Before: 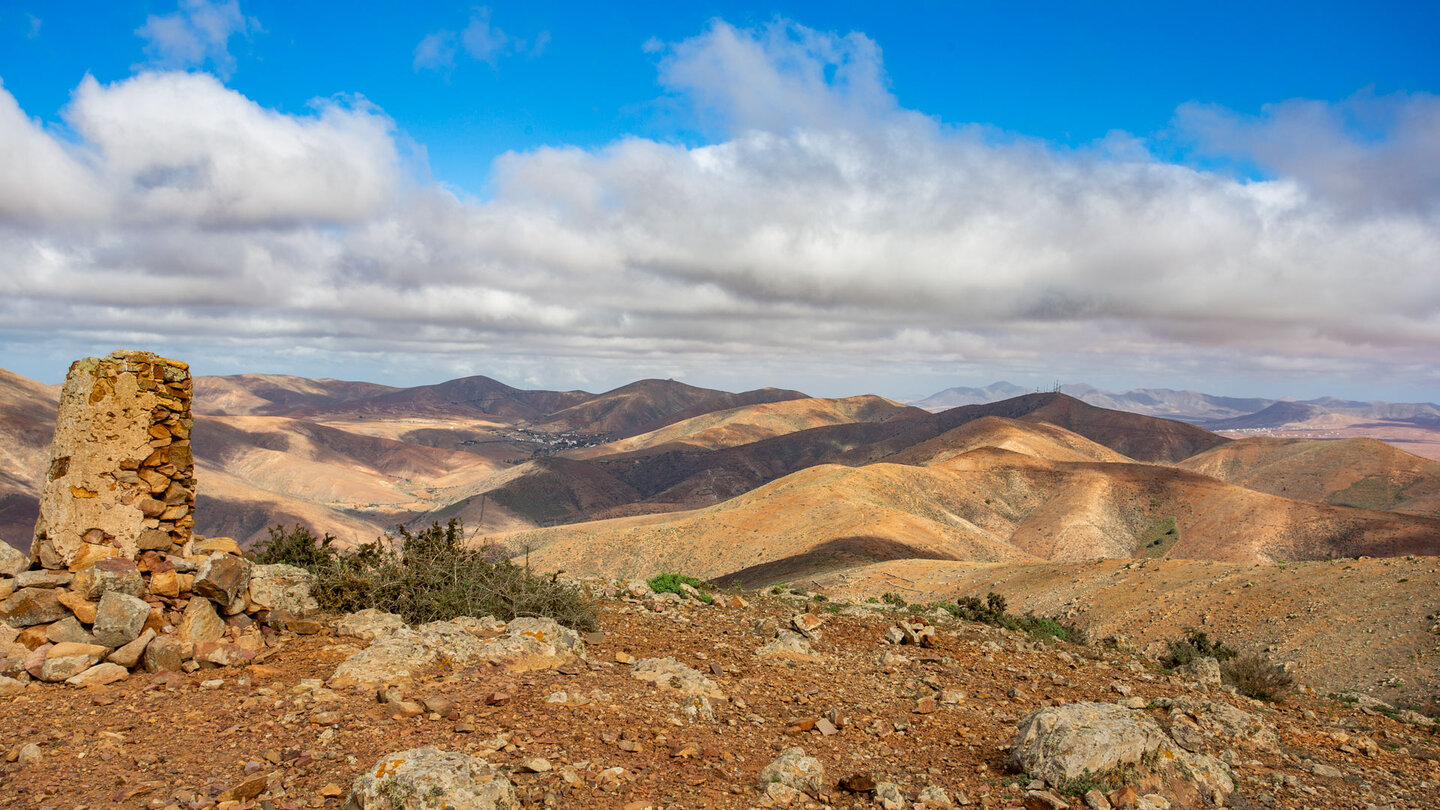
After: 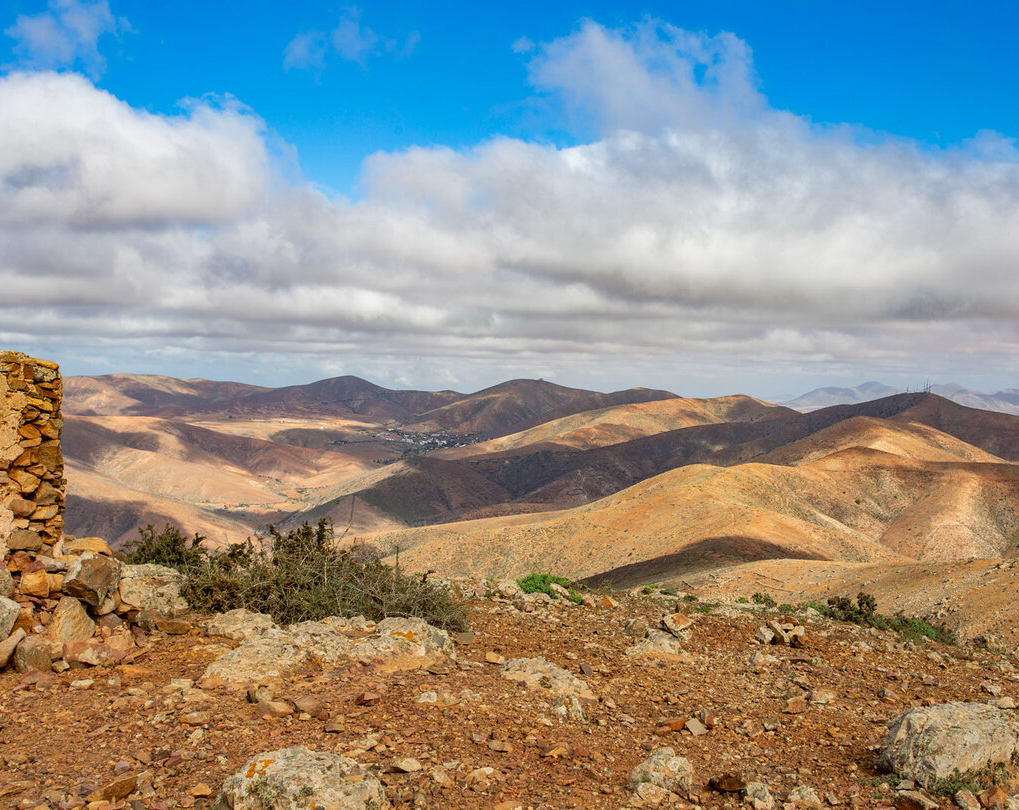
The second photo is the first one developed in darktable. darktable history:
crop and rotate: left 9.075%, right 20.132%
